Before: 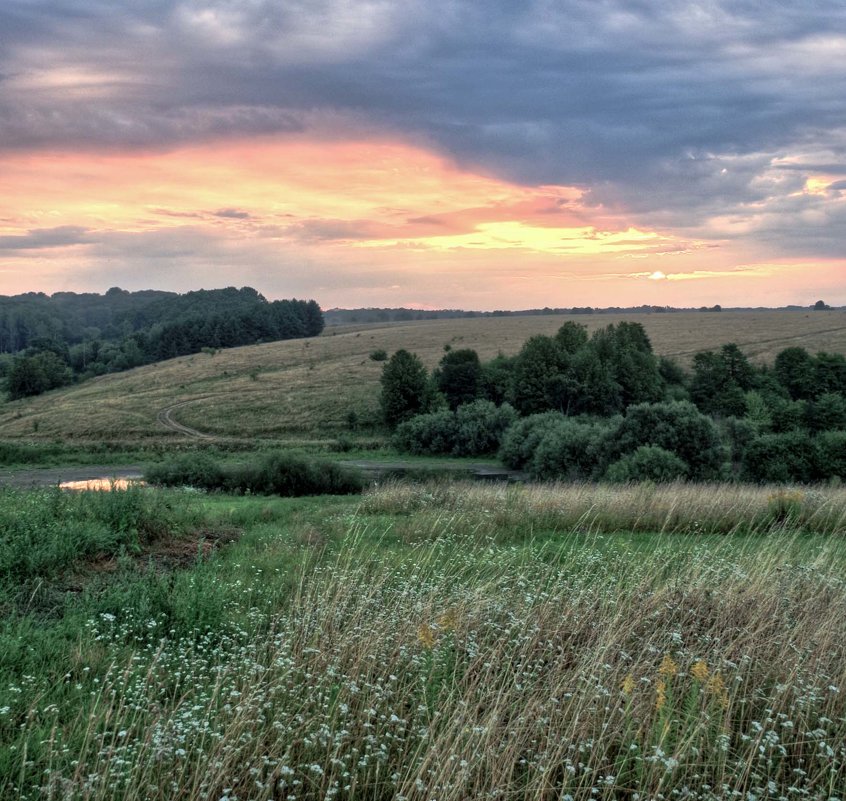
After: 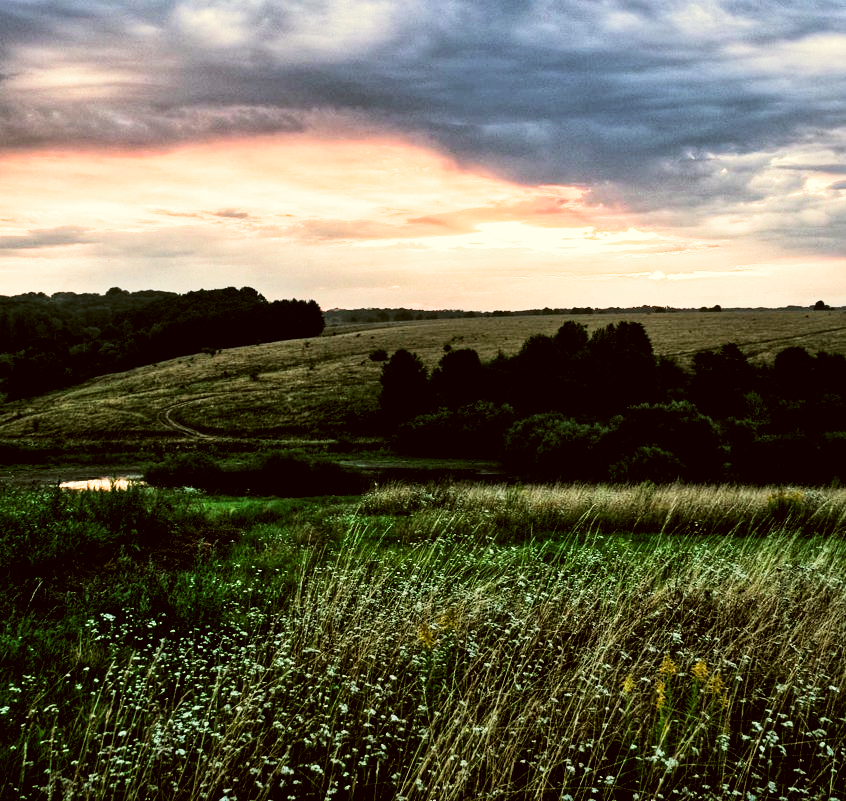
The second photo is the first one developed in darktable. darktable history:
color correction: highlights a* -1.43, highlights b* 10.12, shadows a* 0.395, shadows b* 19.35
filmic rgb: black relative exposure -8.2 EV, white relative exposure 2.2 EV, threshold 3 EV, hardness 7.11, latitude 75%, contrast 1.325, highlights saturation mix -2%, shadows ↔ highlights balance 30%, preserve chrominance no, color science v5 (2021), contrast in shadows safe, contrast in highlights safe, enable highlight reconstruction true
contrast brightness saturation: contrast 0.09, saturation 0.28
tone curve: curves: ch0 [(0, 0) (0.078, 0) (0.241, 0.056) (0.59, 0.574) (0.802, 0.868) (1, 1)], color space Lab, linked channels, preserve colors none
